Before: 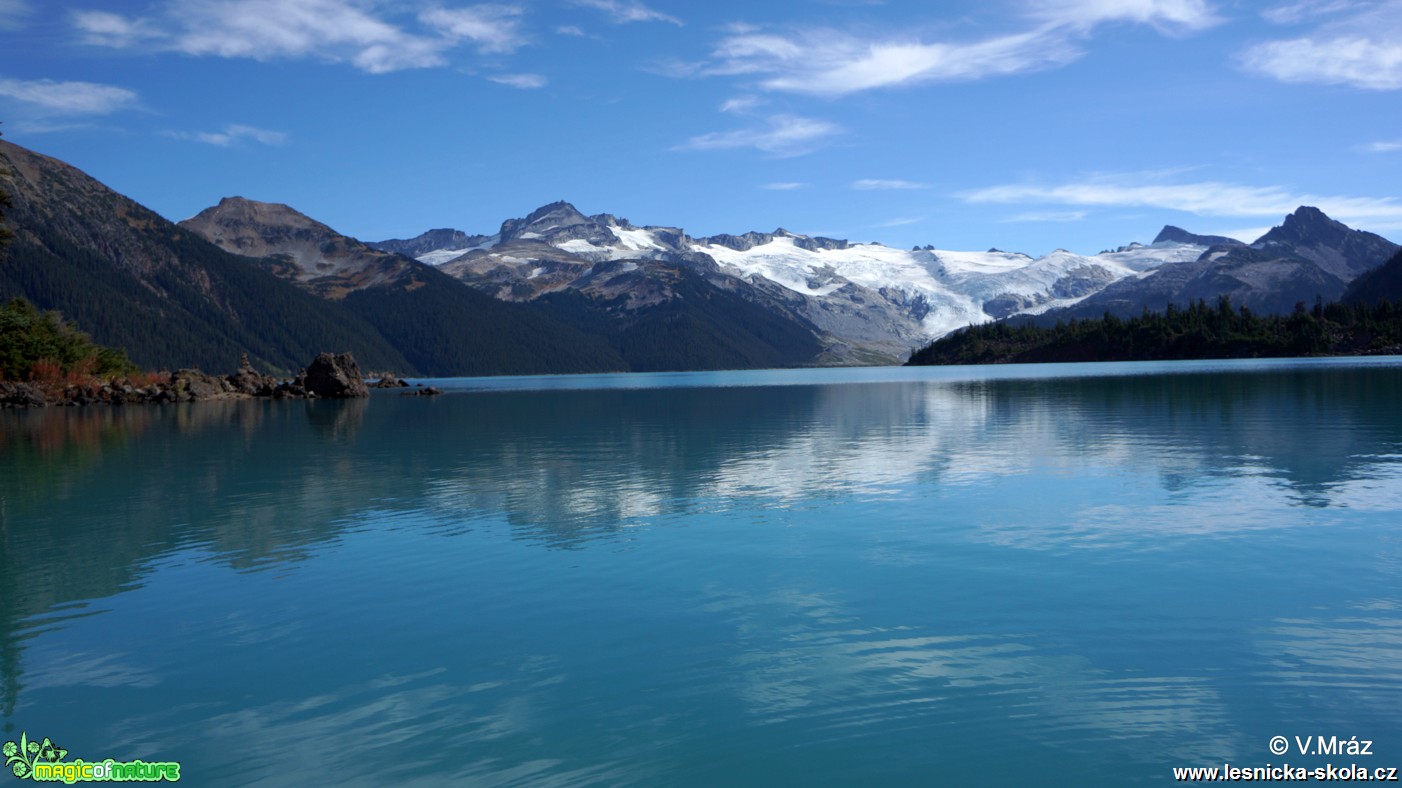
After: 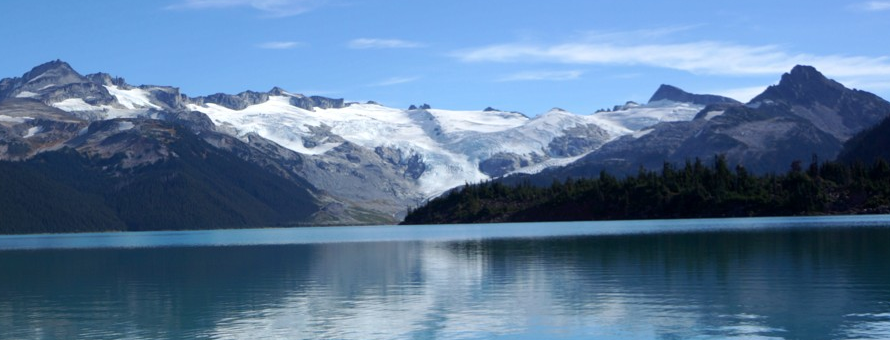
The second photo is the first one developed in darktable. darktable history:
crop: left 36.009%, top 17.933%, right 0.485%, bottom 38.857%
